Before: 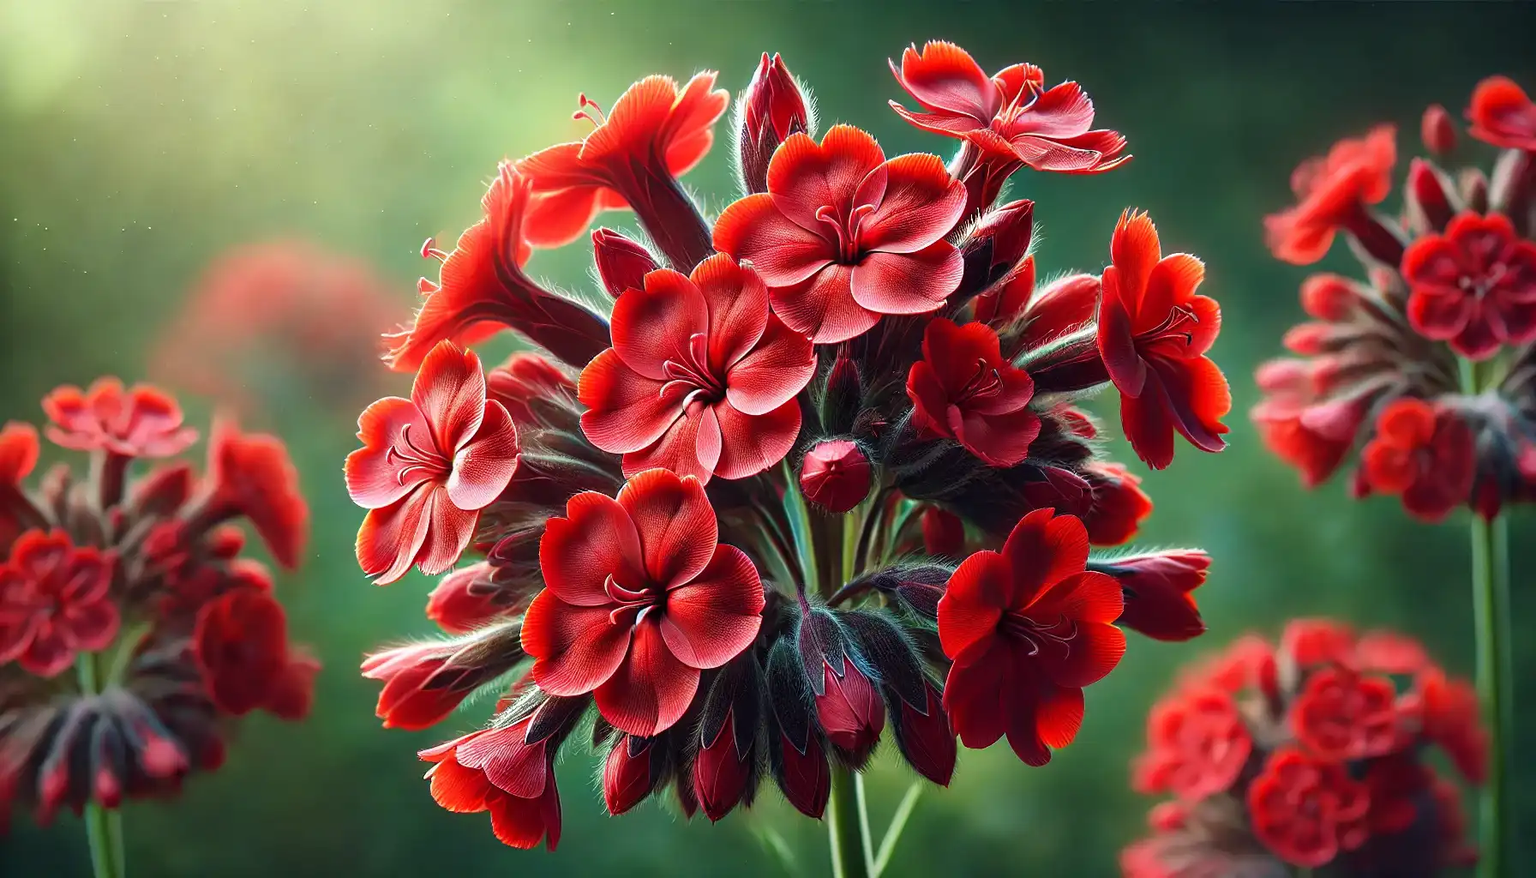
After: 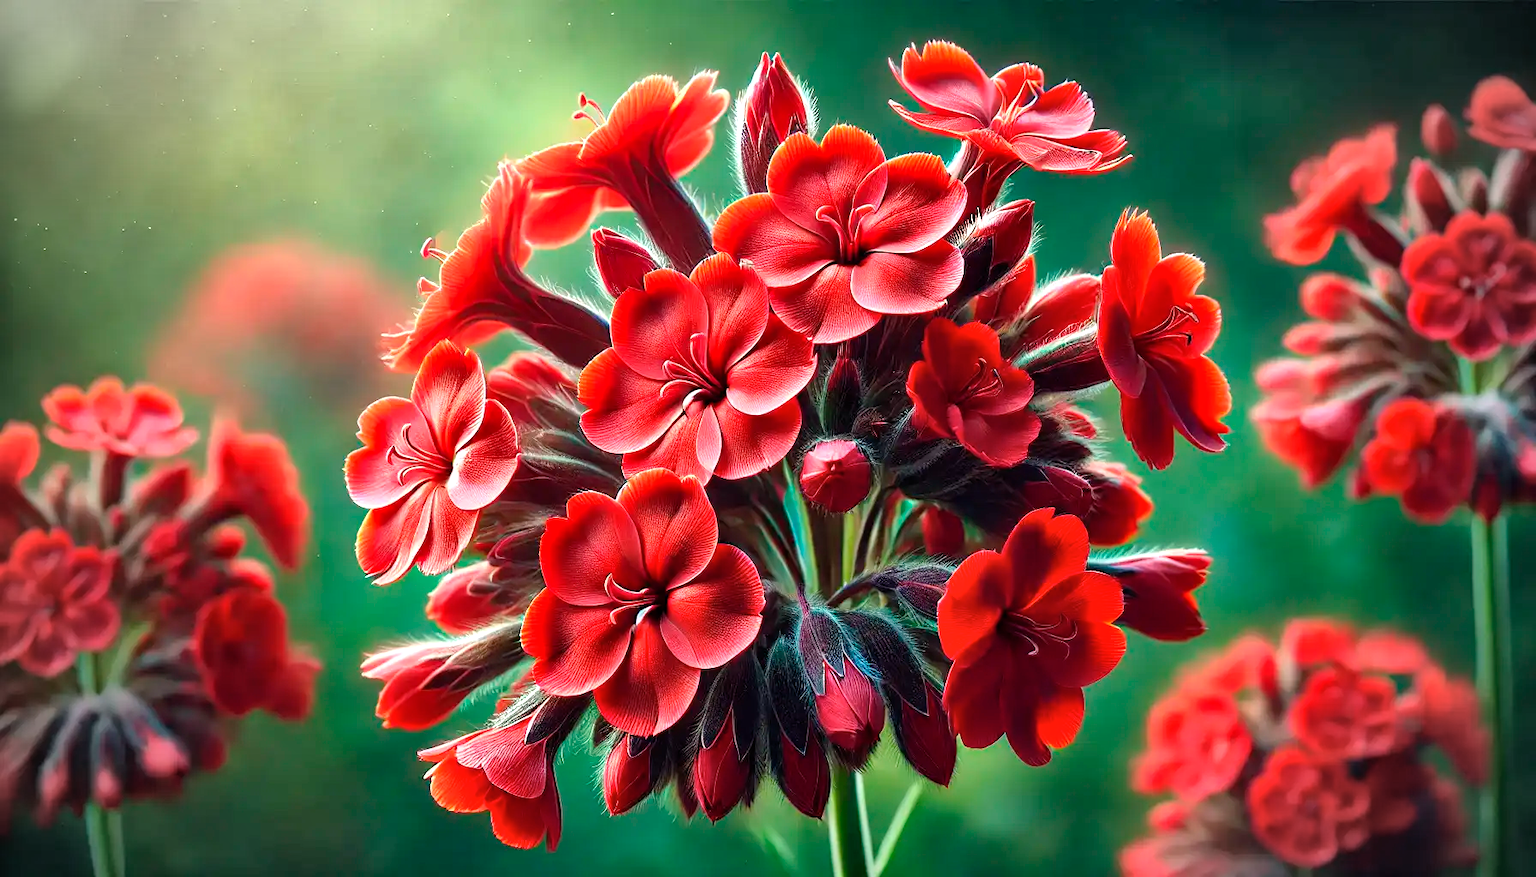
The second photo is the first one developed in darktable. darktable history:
exposure: exposure 0.295 EV, compensate highlight preservation false
vignetting: fall-off start 90.76%, fall-off radius 39.26%, width/height ratio 1.224, shape 1.3
shadows and highlights: shadows color adjustment 99.16%, highlights color adjustment 0.034%, low approximation 0.01, soften with gaussian
